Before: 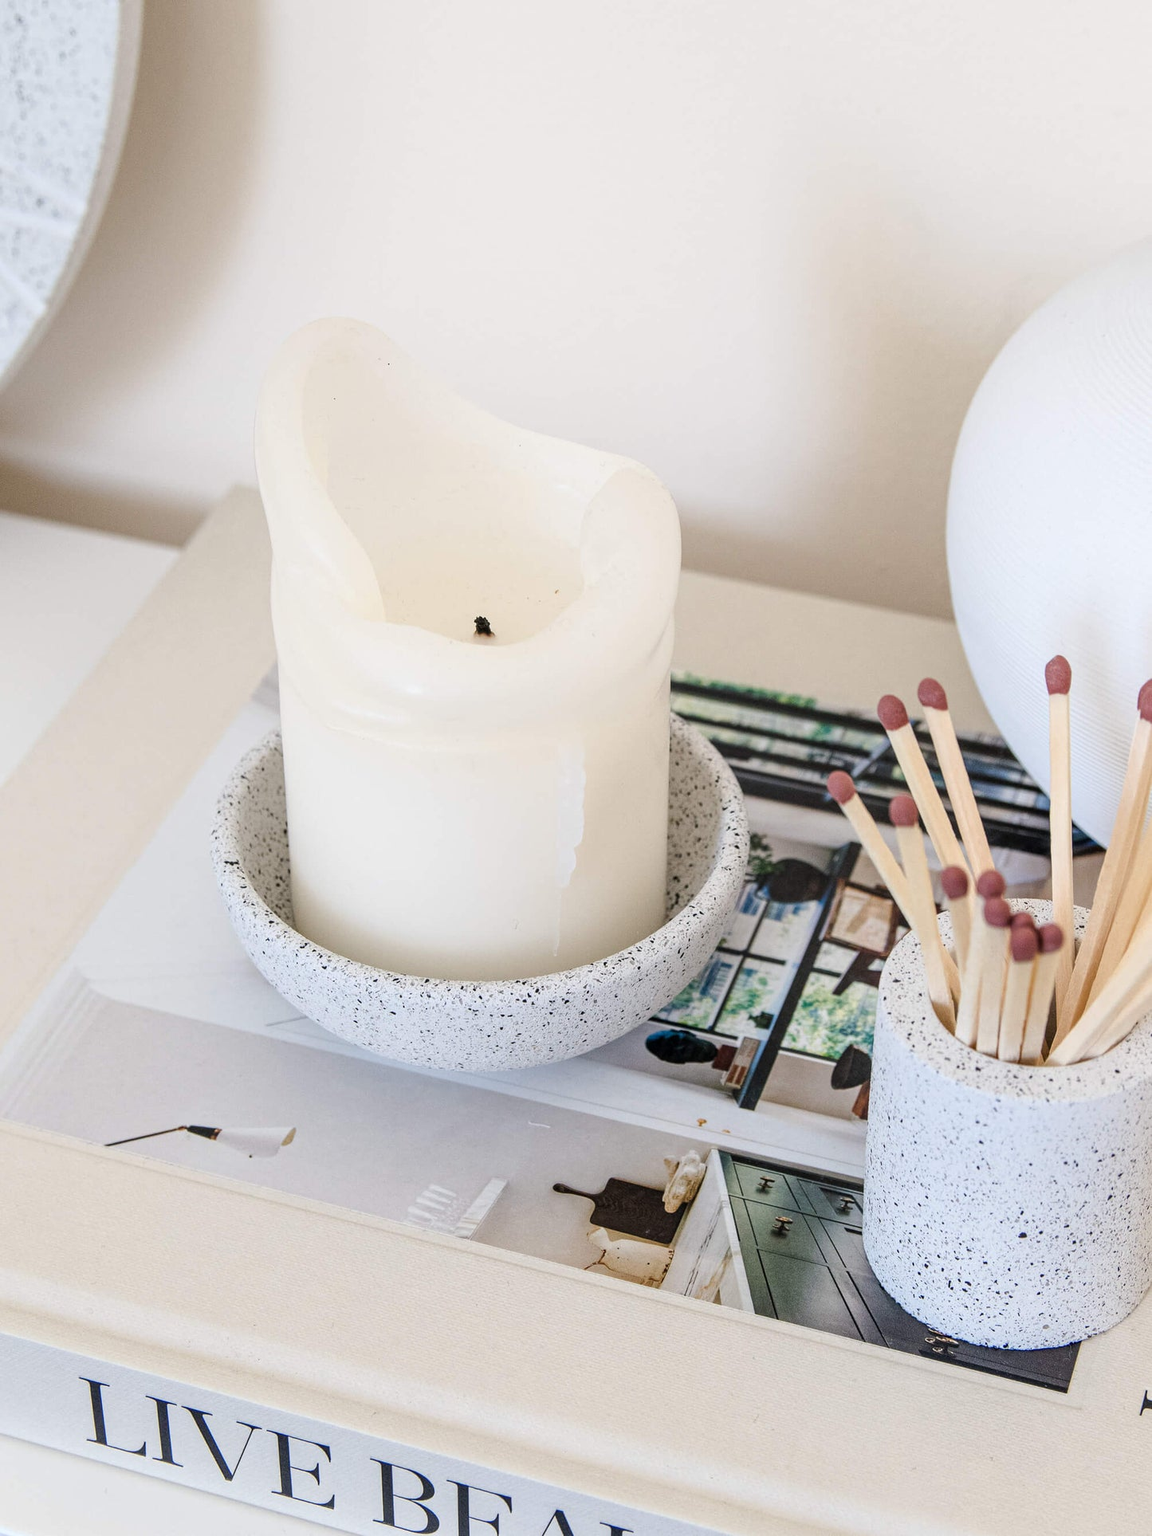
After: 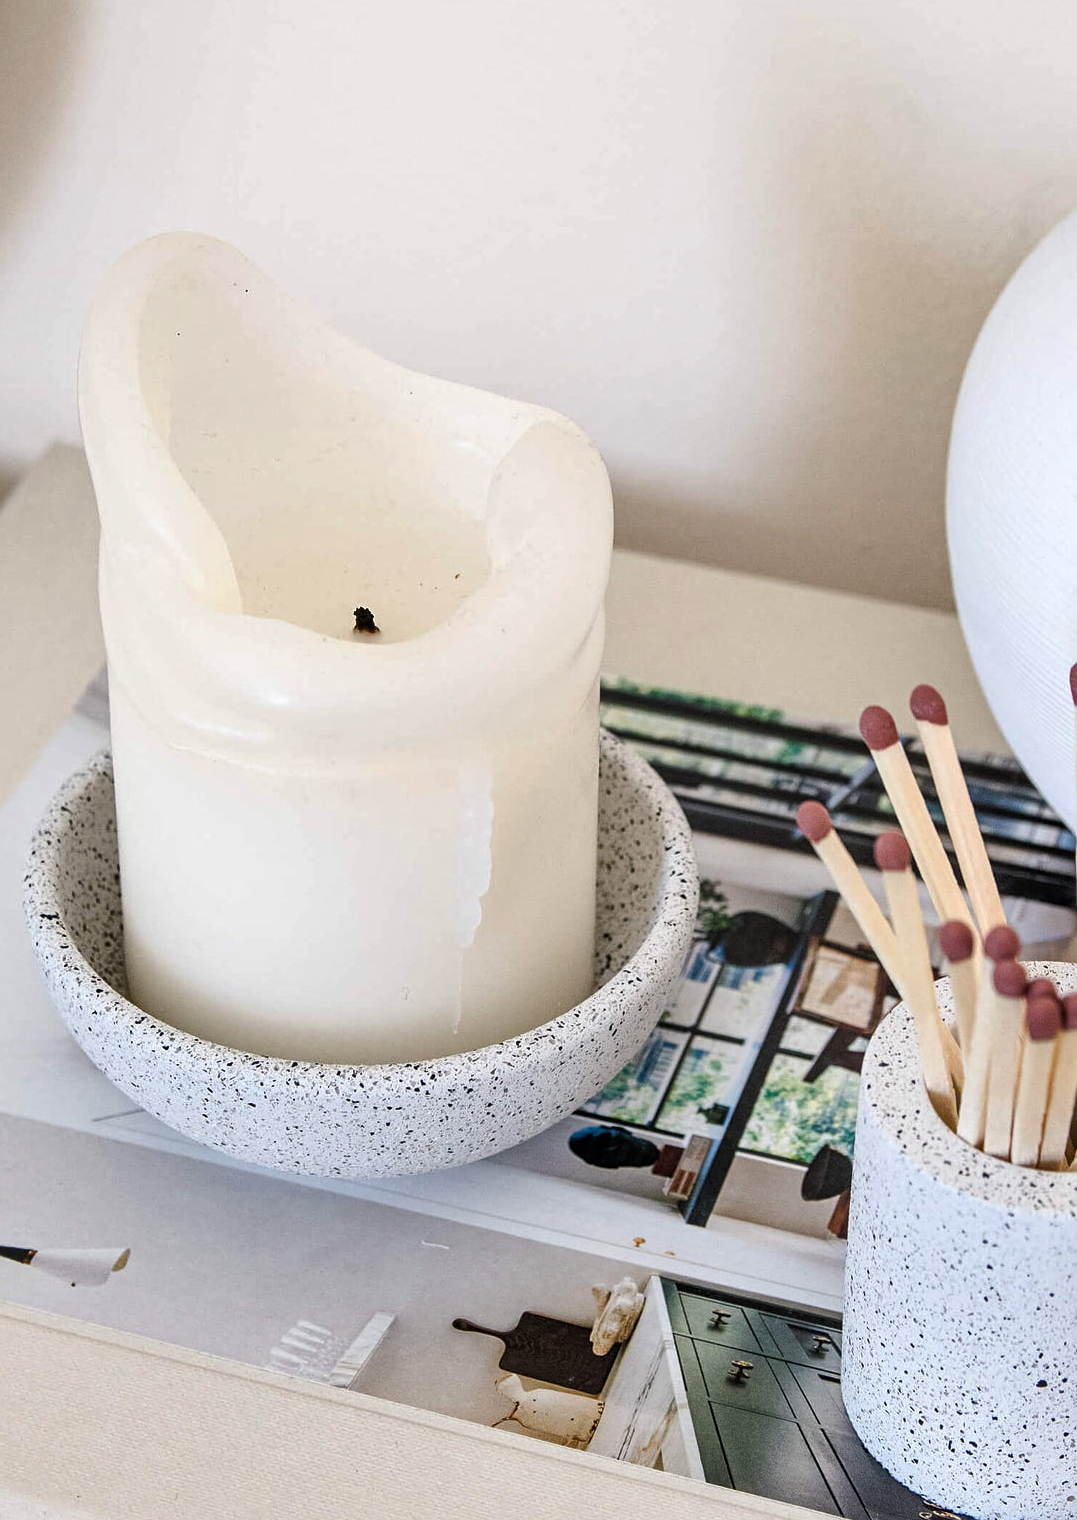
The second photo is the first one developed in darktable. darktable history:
sharpen: amount 0.212
crop: left 16.727%, top 8.651%, right 8.682%, bottom 12.462%
shadows and highlights: white point adjustment 0.075, soften with gaussian
exposure: exposure -0.285 EV, compensate exposure bias true, compensate highlight preservation false
tone equalizer: -8 EV -0.381 EV, -7 EV -0.411 EV, -6 EV -0.294 EV, -5 EV -0.245 EV, -3 EV 0.206 EV, -2 EV 0.305 EV, -1 EV 0.38 EV, +0 EV 0.396 EV
